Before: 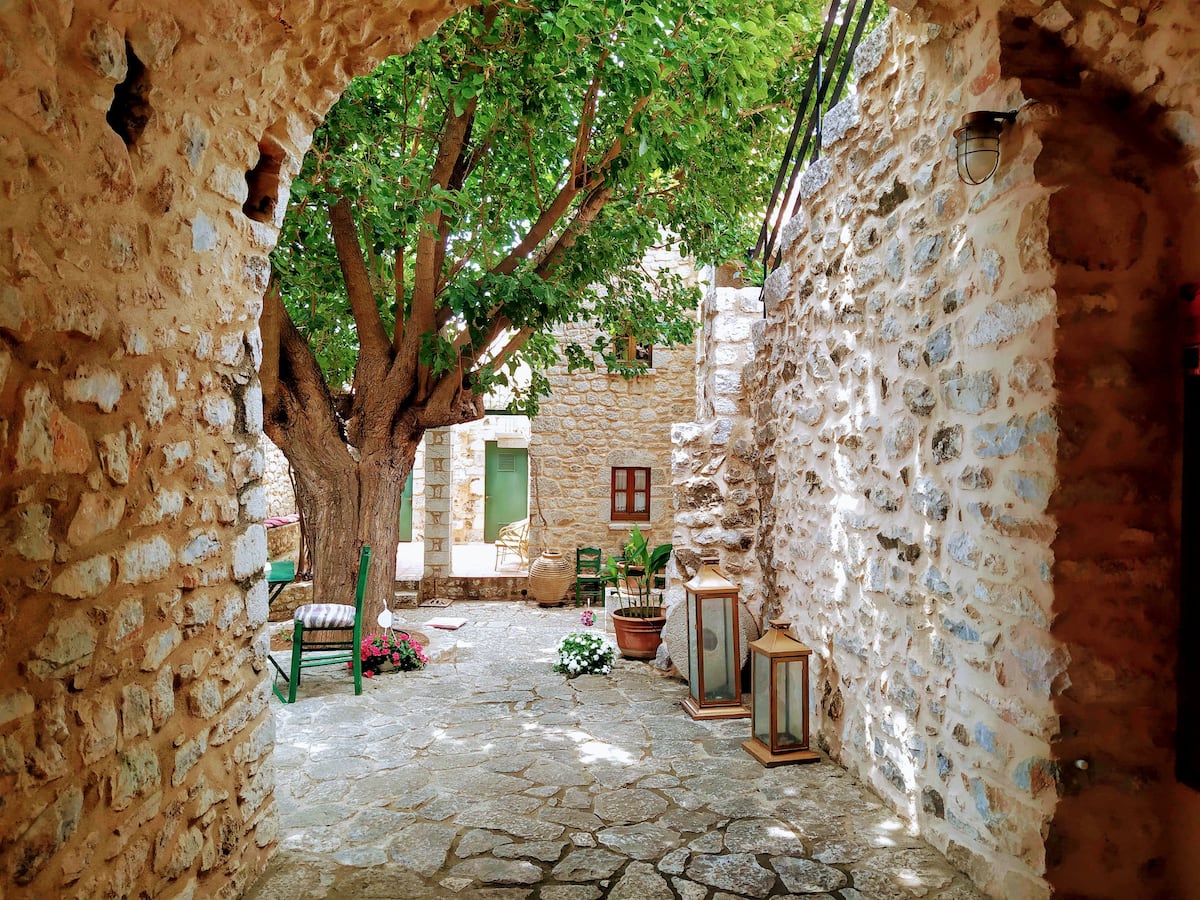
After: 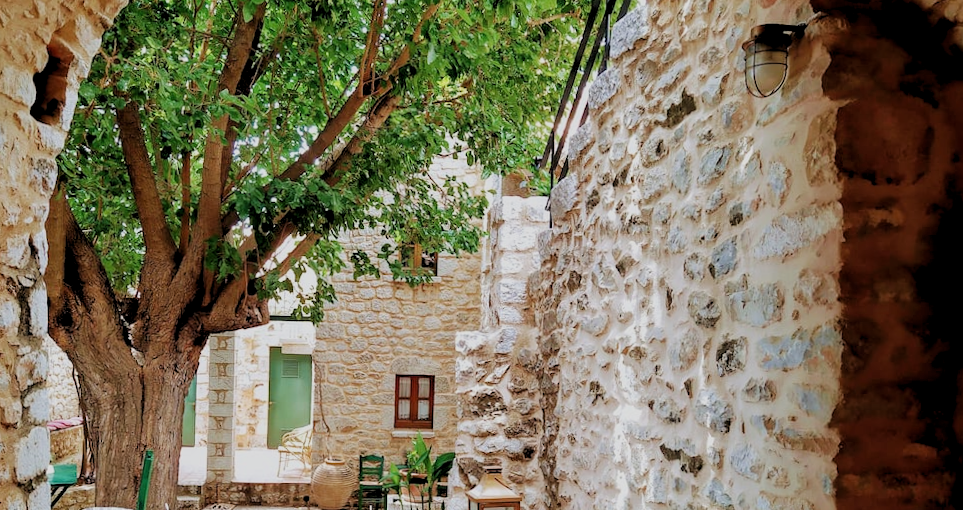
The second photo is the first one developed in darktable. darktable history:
levels: levels [0.026, 0.507, 0.987]
filmic rgb: hardness 4.17
rotate and perspective: rotation 0.8°, automatic cropping off
crop: left 18.38%, top 11.092%, right 2.134%, bottom 33.217%
